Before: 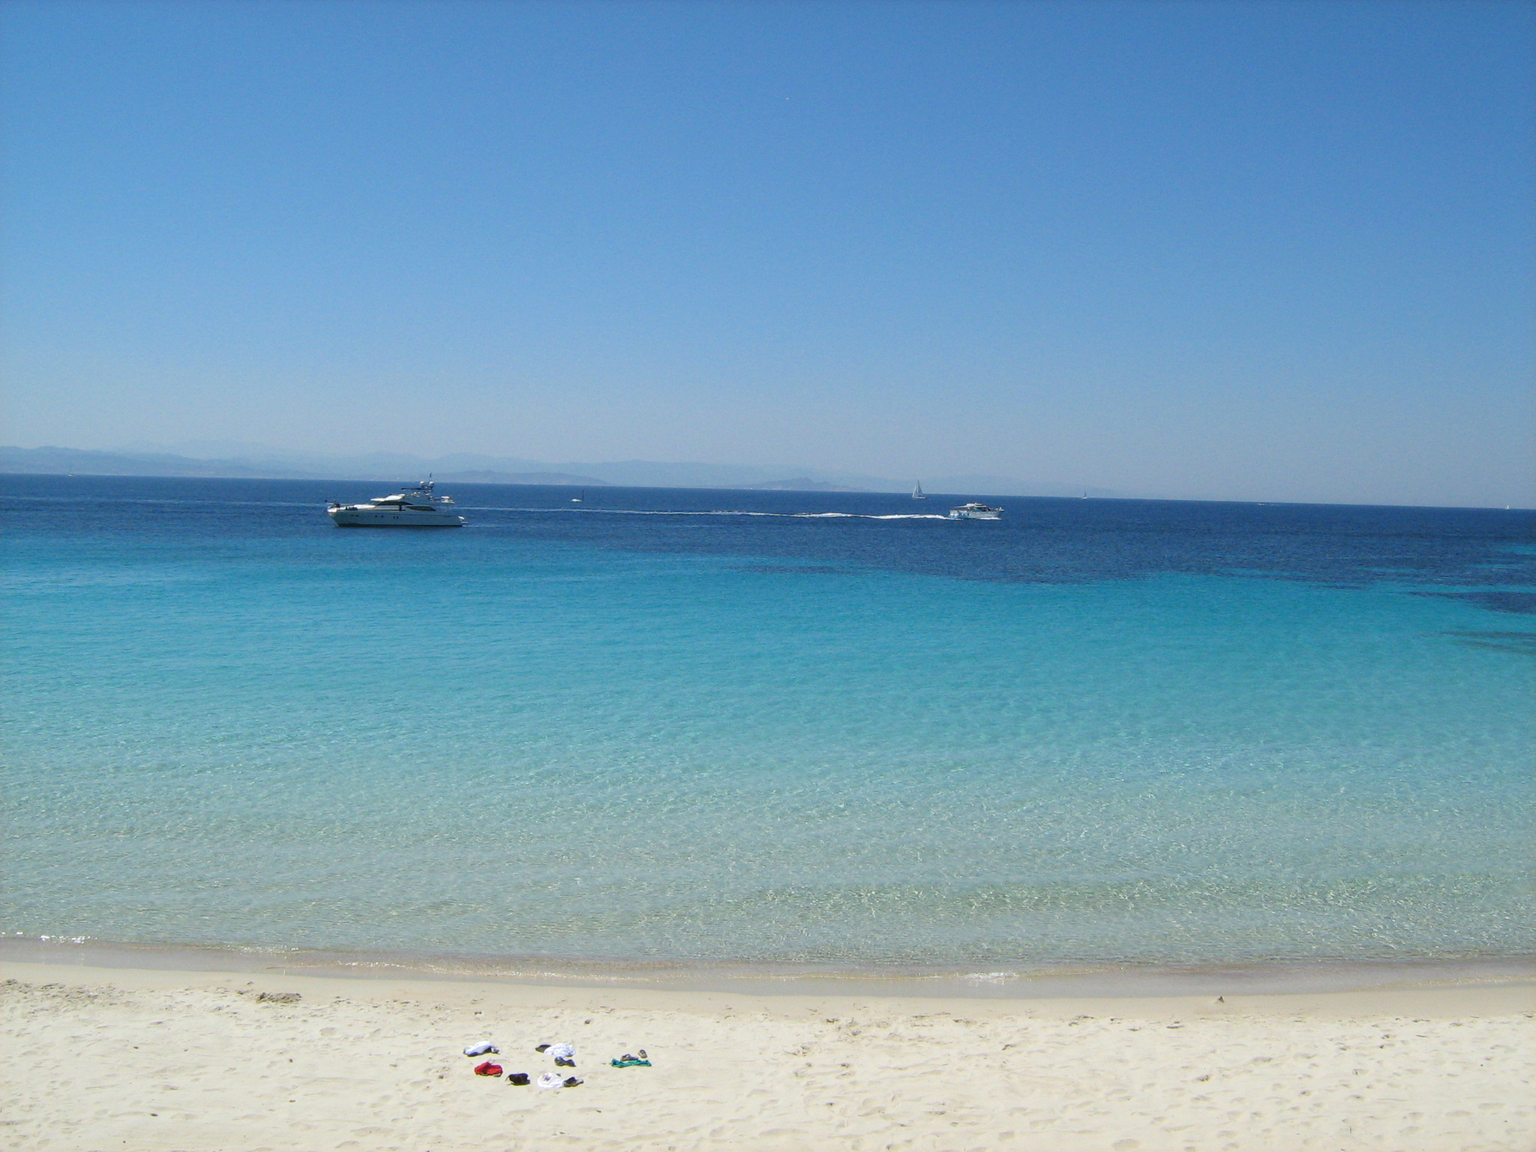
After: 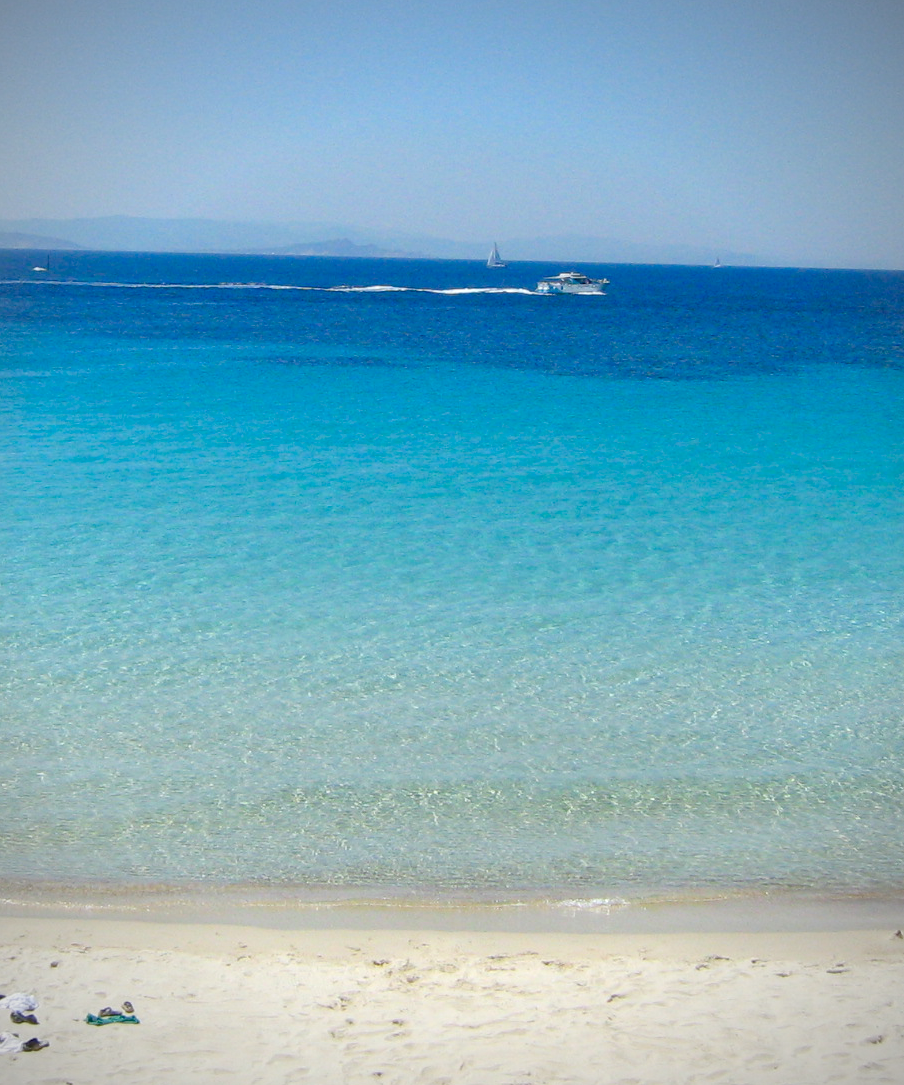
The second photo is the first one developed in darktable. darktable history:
crop: left 35.625%, top 25.949%, right 20.205%, bottom 3.363%
color balance rgb: perceptual saturation grading › global saturation 34.927%, perceptual saturation grading › highlights -25.533%, perceptual saturation grading › shadows 49.768%, perceptual brilliance grading › global brilliance 2.201%, perceptual brilliance grading › highlights -3.774%
exposure: exposure 0.297 EV, compensate highlight preservation false
vignetting: on, module defaults
